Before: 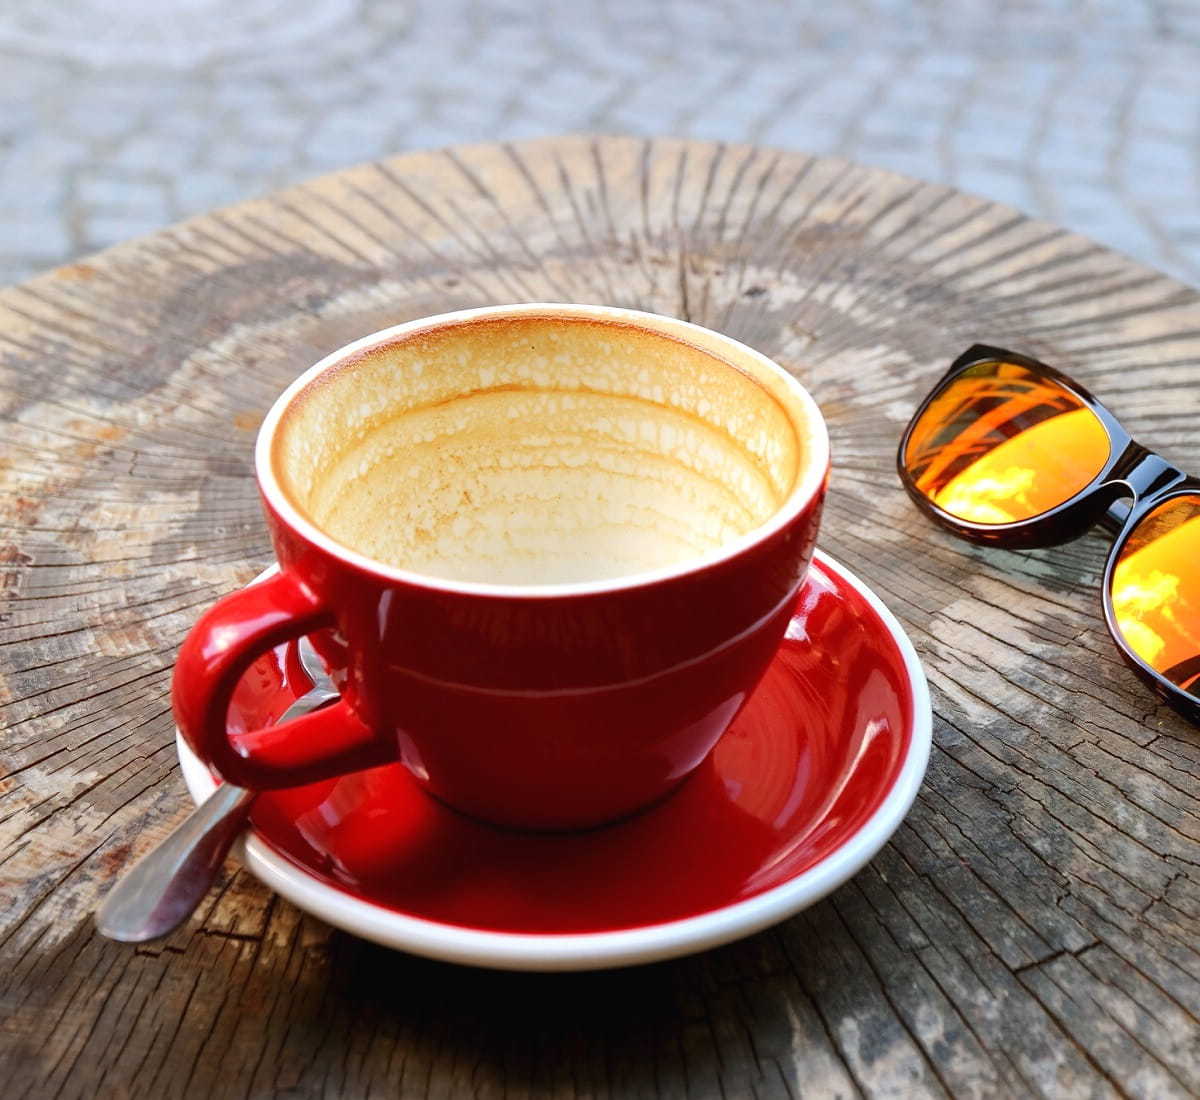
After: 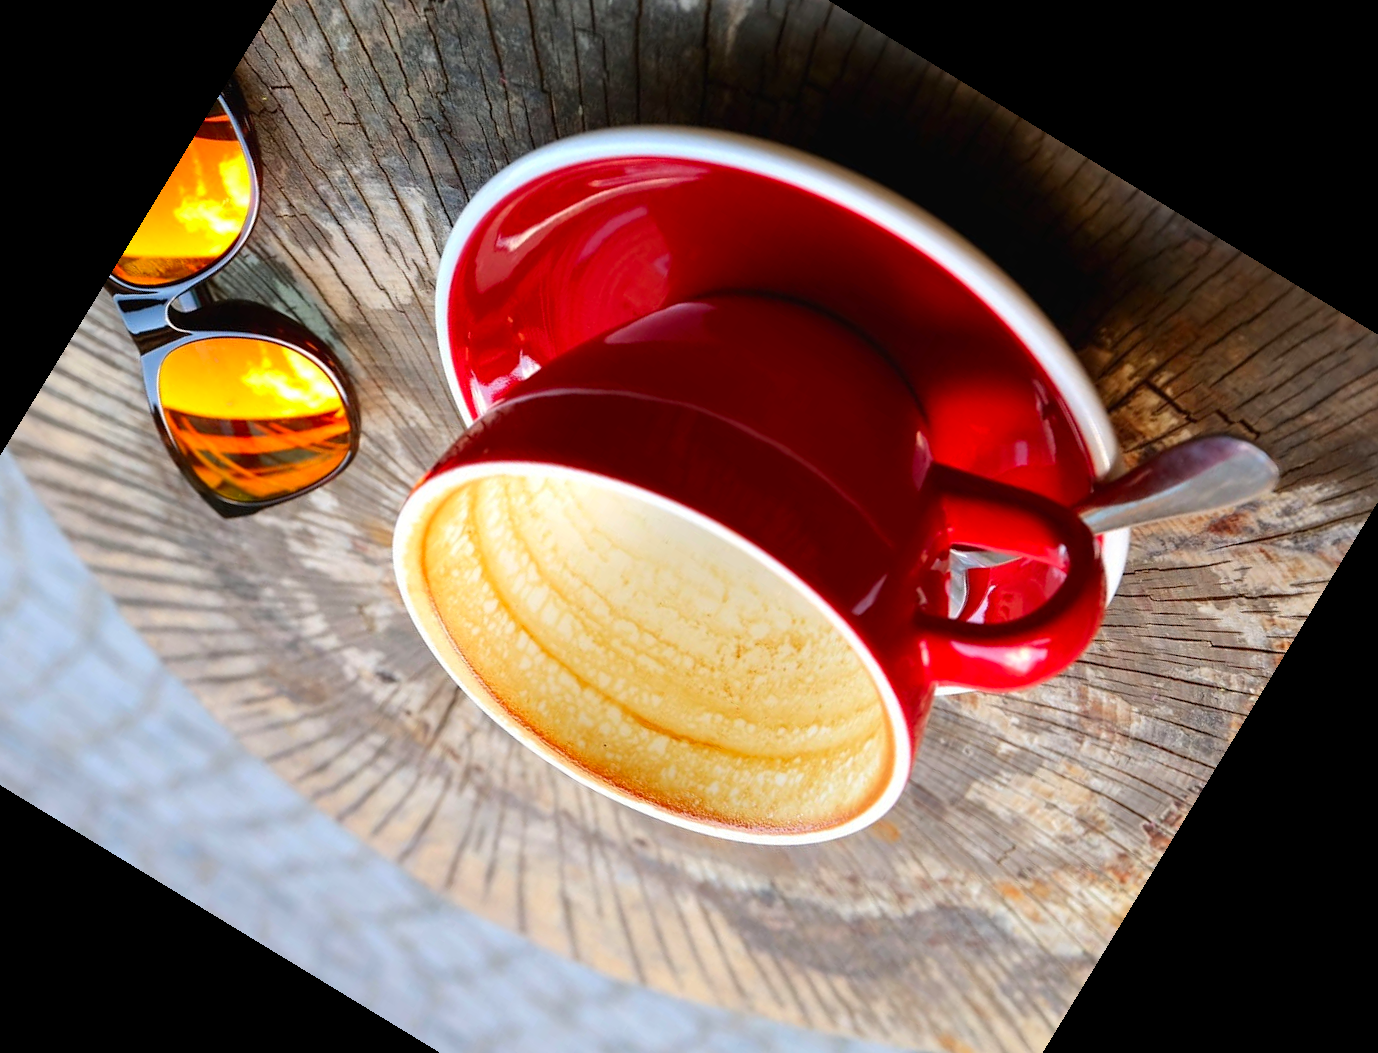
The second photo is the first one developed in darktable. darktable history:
crop and rotate: angle 148.68°, left 9.111%, top 15.603%, right 4.588%, bottom 17.041%
color contrast: green-magenta contrast 1.2, blue-yellow contrast 1.2
